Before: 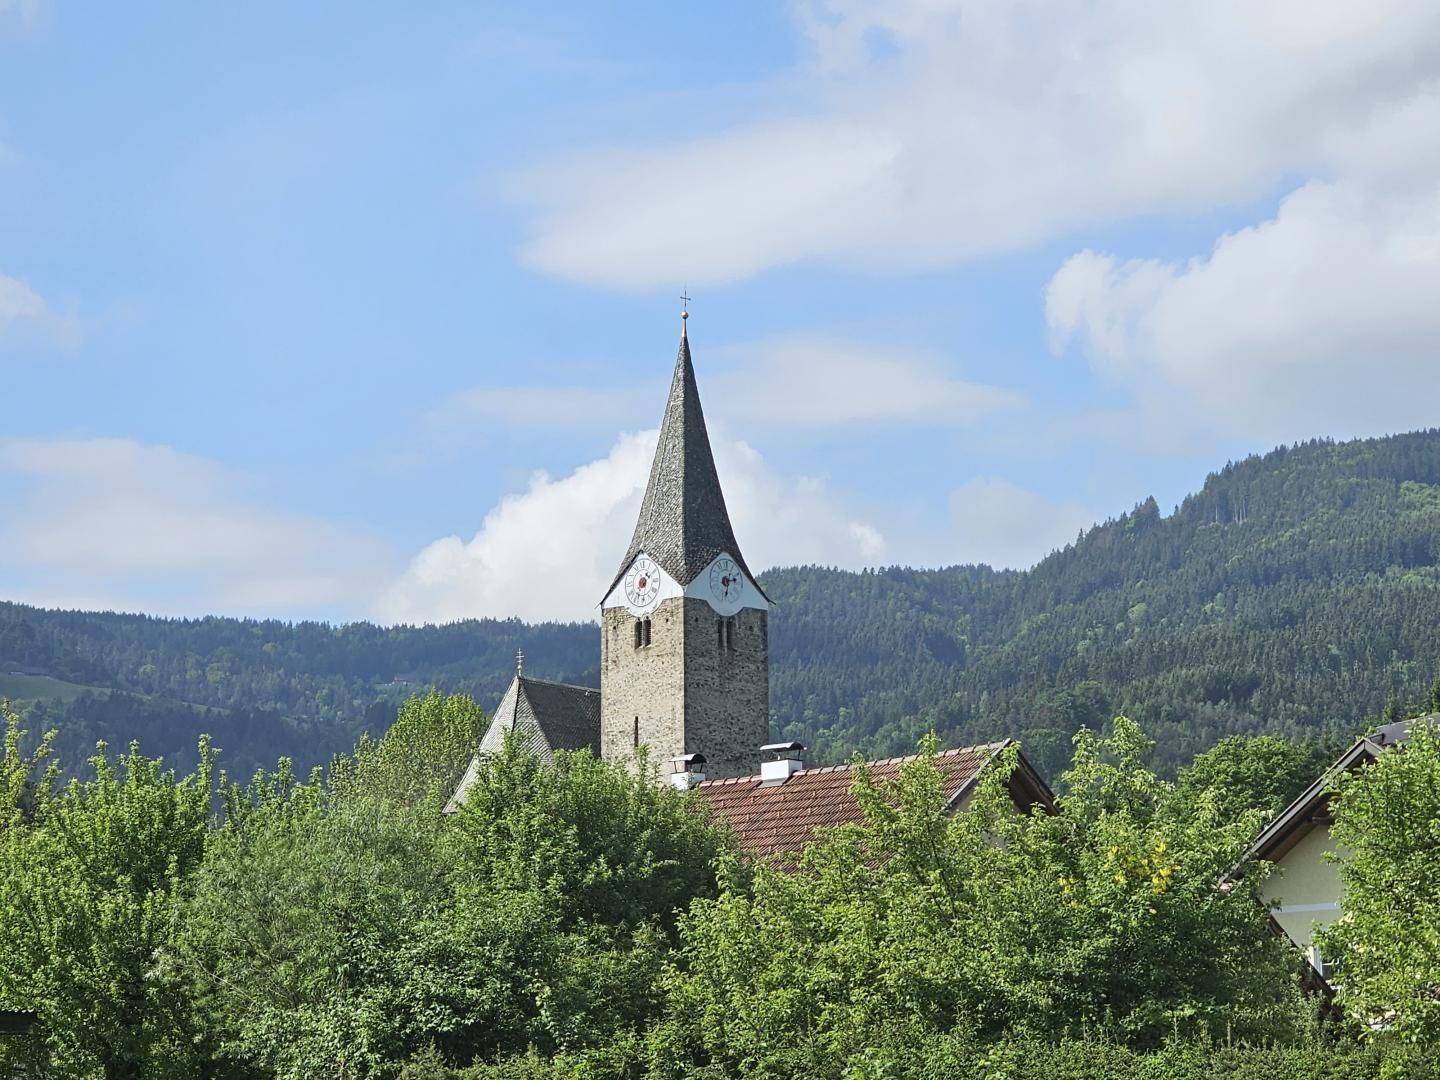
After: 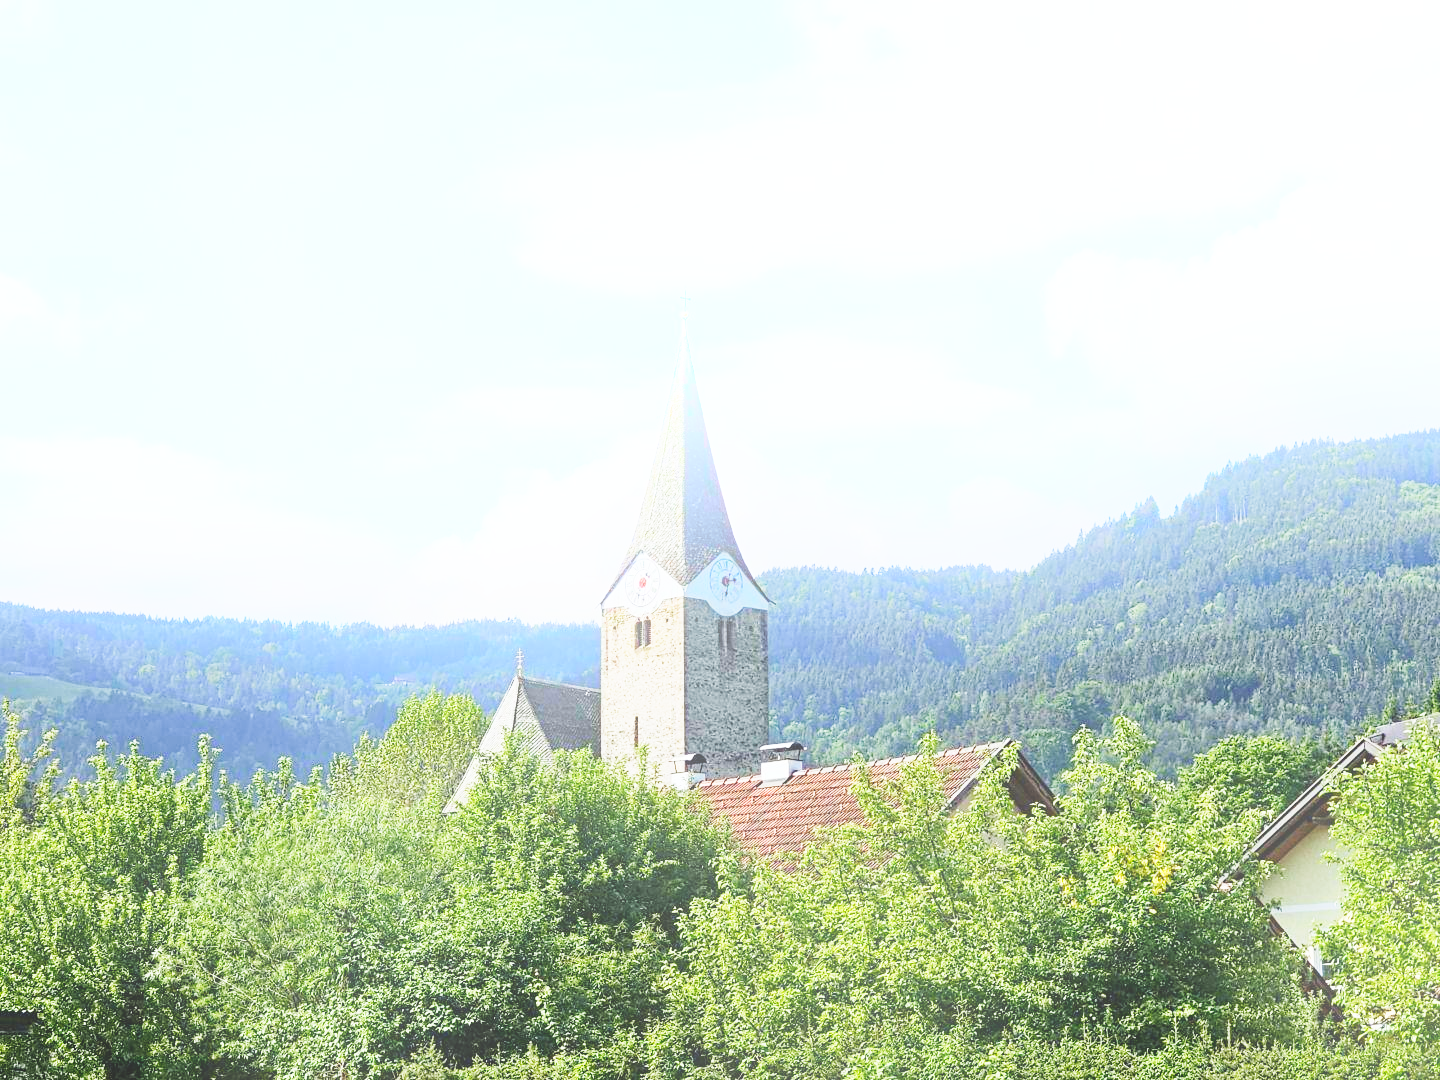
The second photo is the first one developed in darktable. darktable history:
base curve: curves: ch0 [(0, 0) (0, 0.001) (0.001, 0.001) (0.004, 0.002) (0.007, 0.004) (0.015, 0.013) (0.033, 0.045) (0.052, 0.096) (0.075, 0.17) (0.099, 0.241) (0.163, 0.42) (0.219, 0.55) (0.259, 0.616) (0.327, 0.722) (0.365, 0.765) (0.522, 0.873) (0.547, 0.881) (0.689, 0.919) (0.826, 0.952) (1, 1)], preserve colors none
bloom: threshold 82.5%, strength 16.25%
